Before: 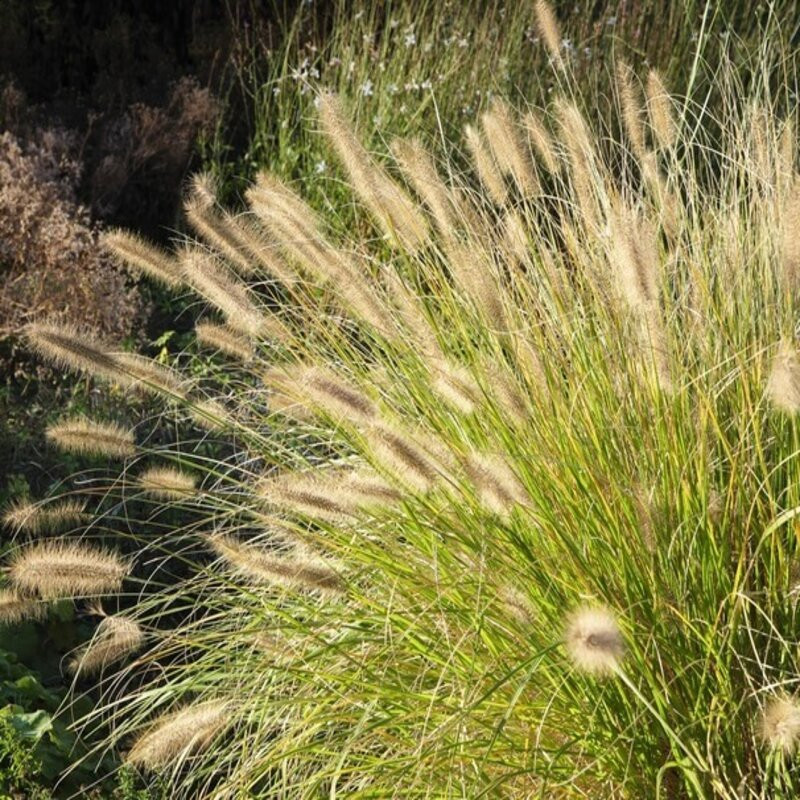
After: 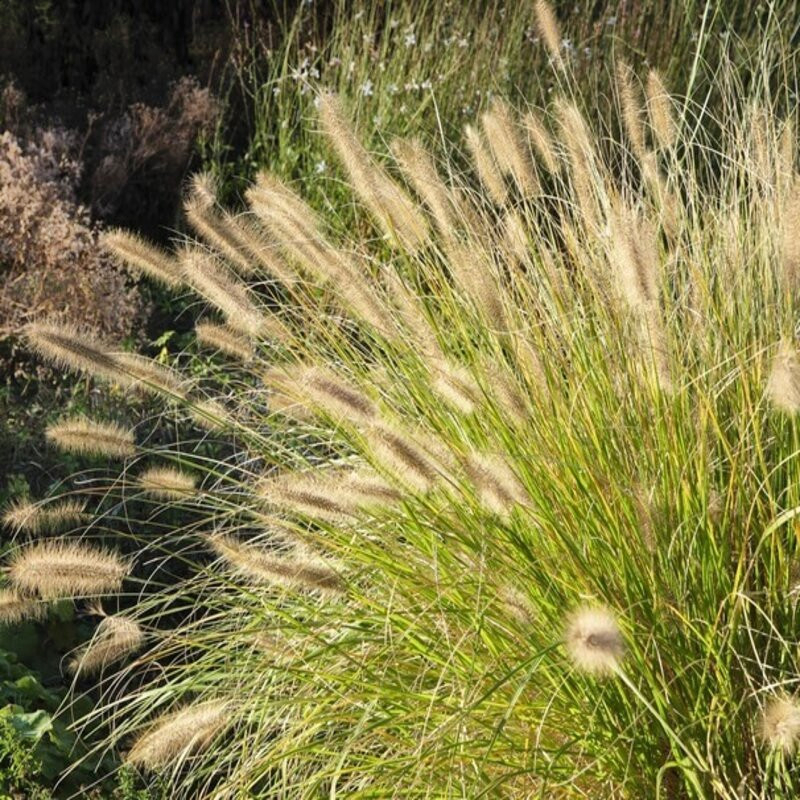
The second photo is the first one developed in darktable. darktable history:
shadows and highlights: shadows 51.94, highlights -28.35, soften with gaussian
